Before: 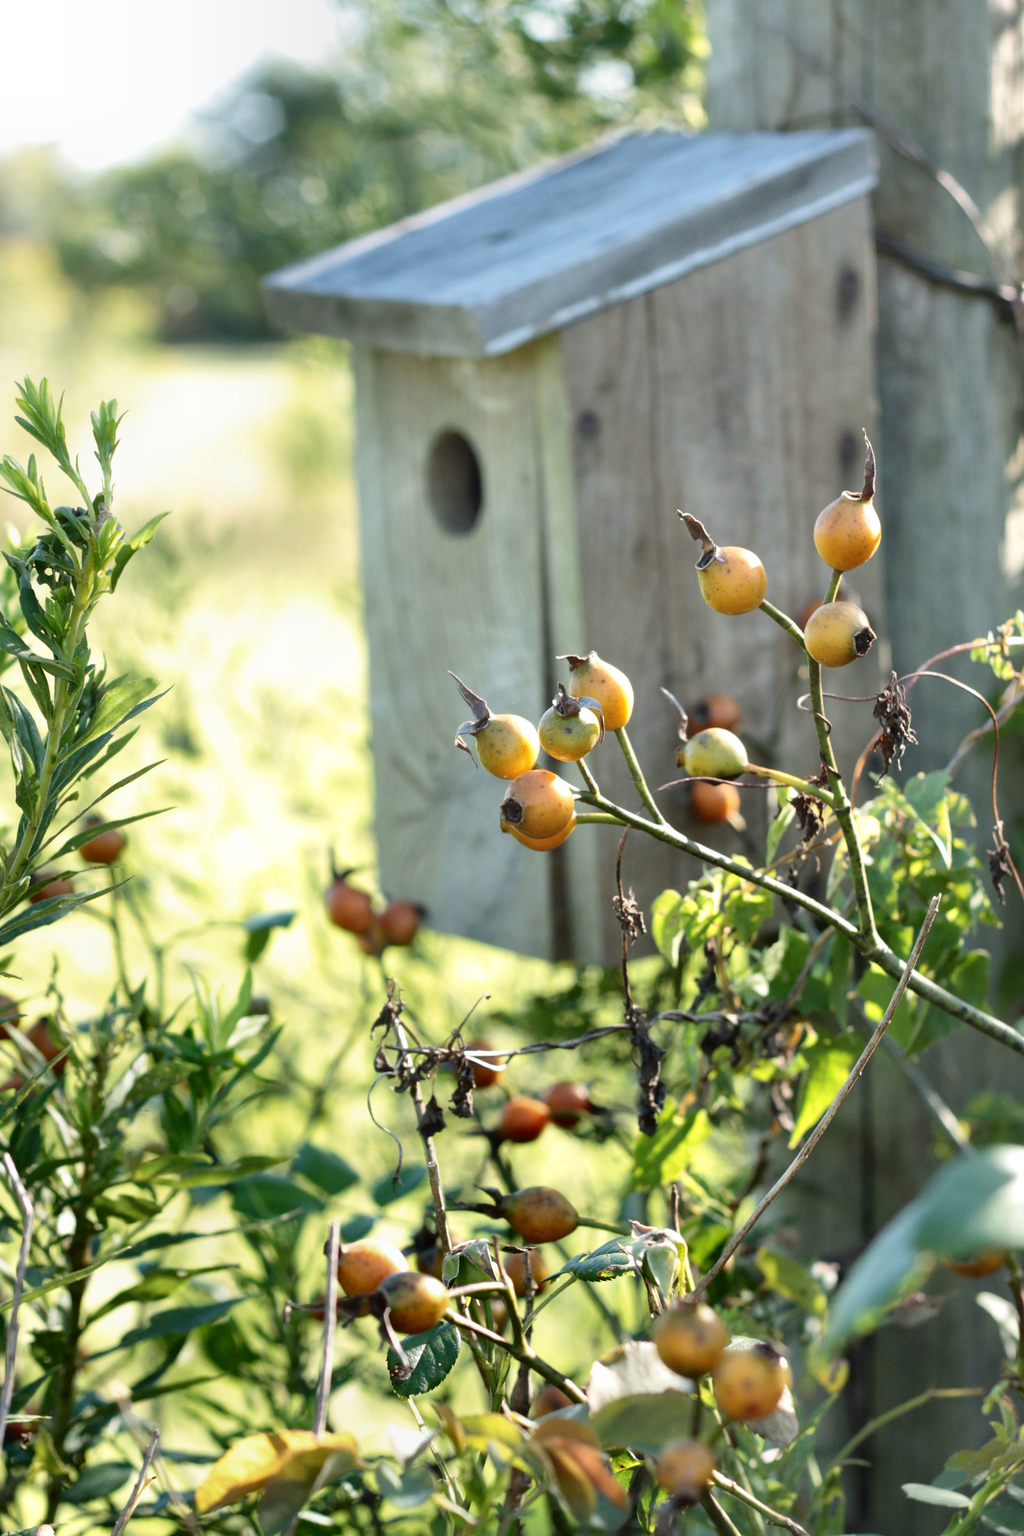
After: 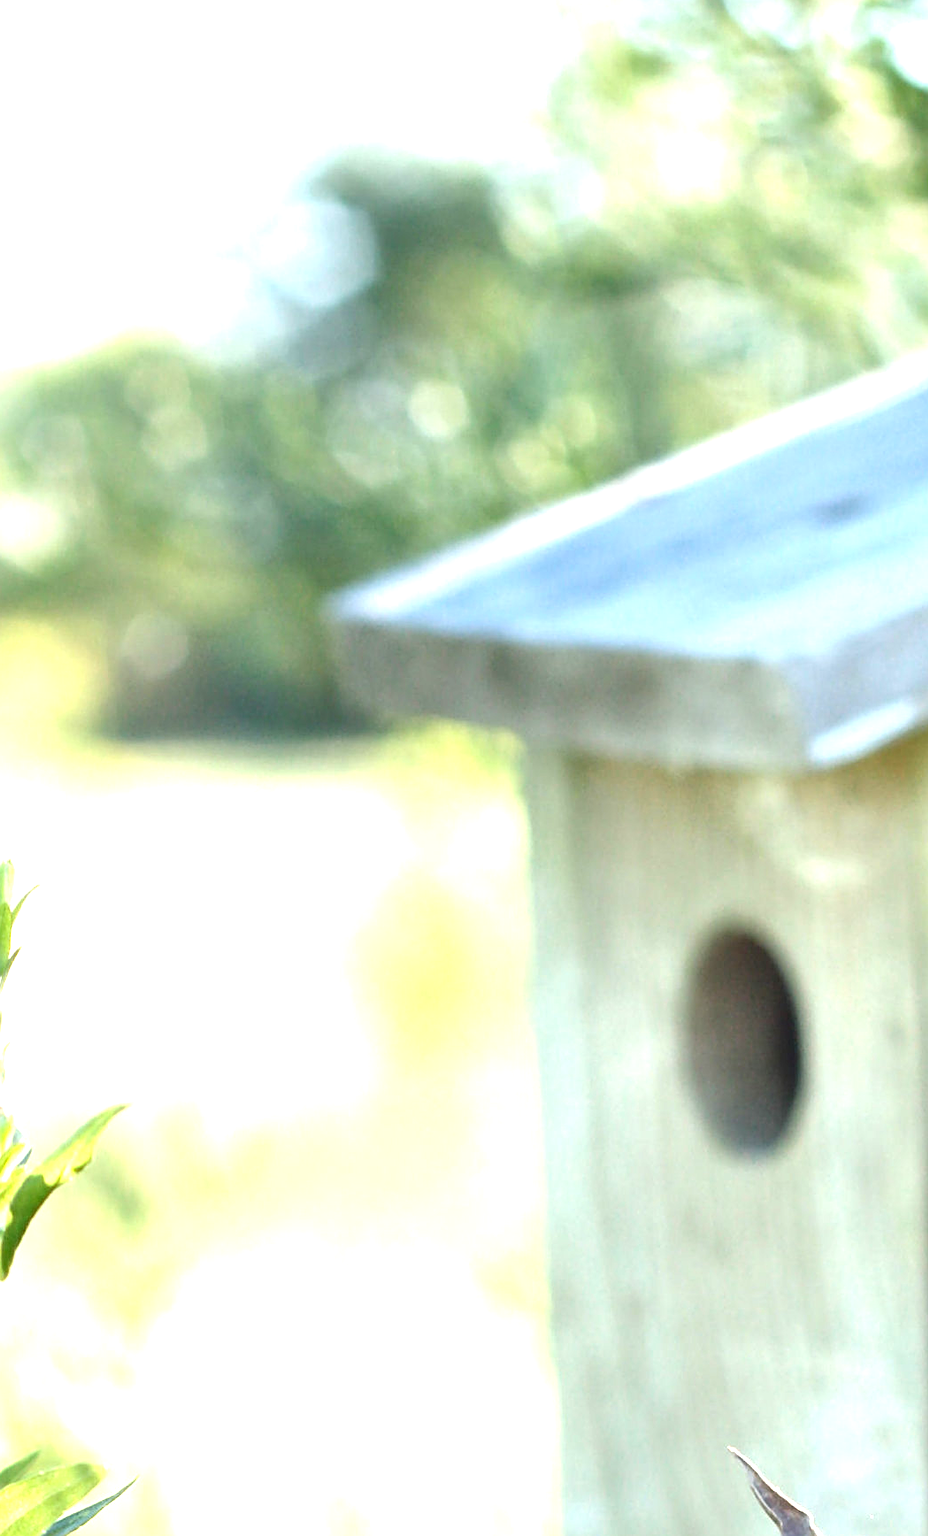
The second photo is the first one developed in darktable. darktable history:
sharpen: on, module defaults
crop and rotate: left 10.817%, top 0.062%, right 47.194%, bottom 53.626%
exposure: black level correction 0, exposure 1.2 EV, compensate highlight preservation false
